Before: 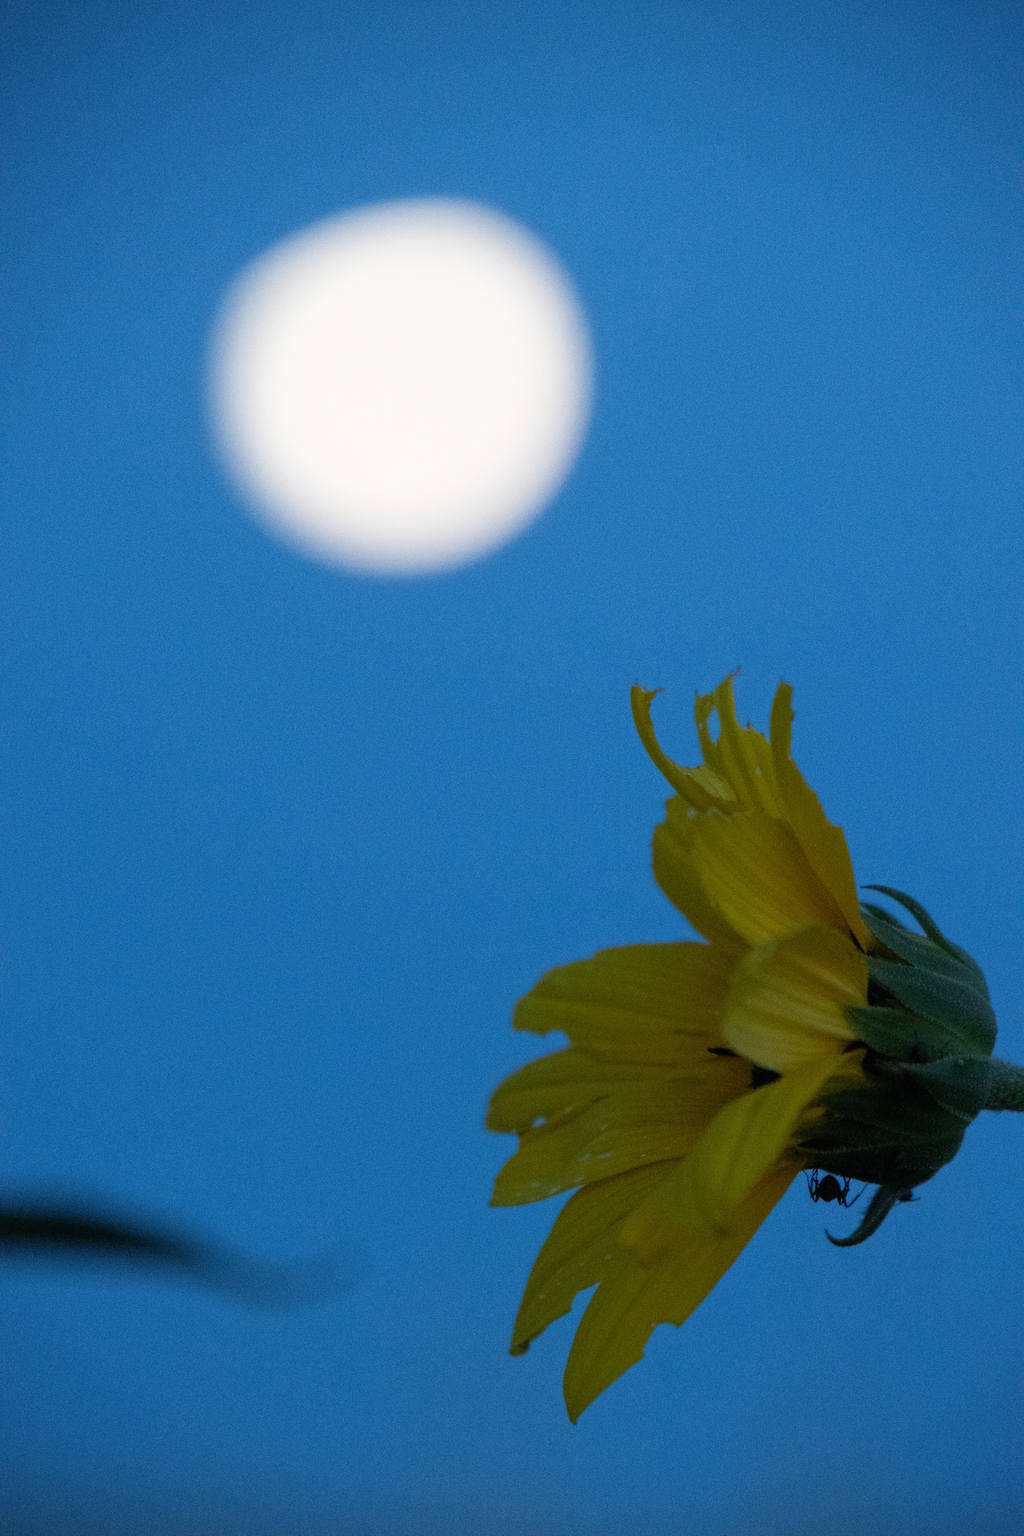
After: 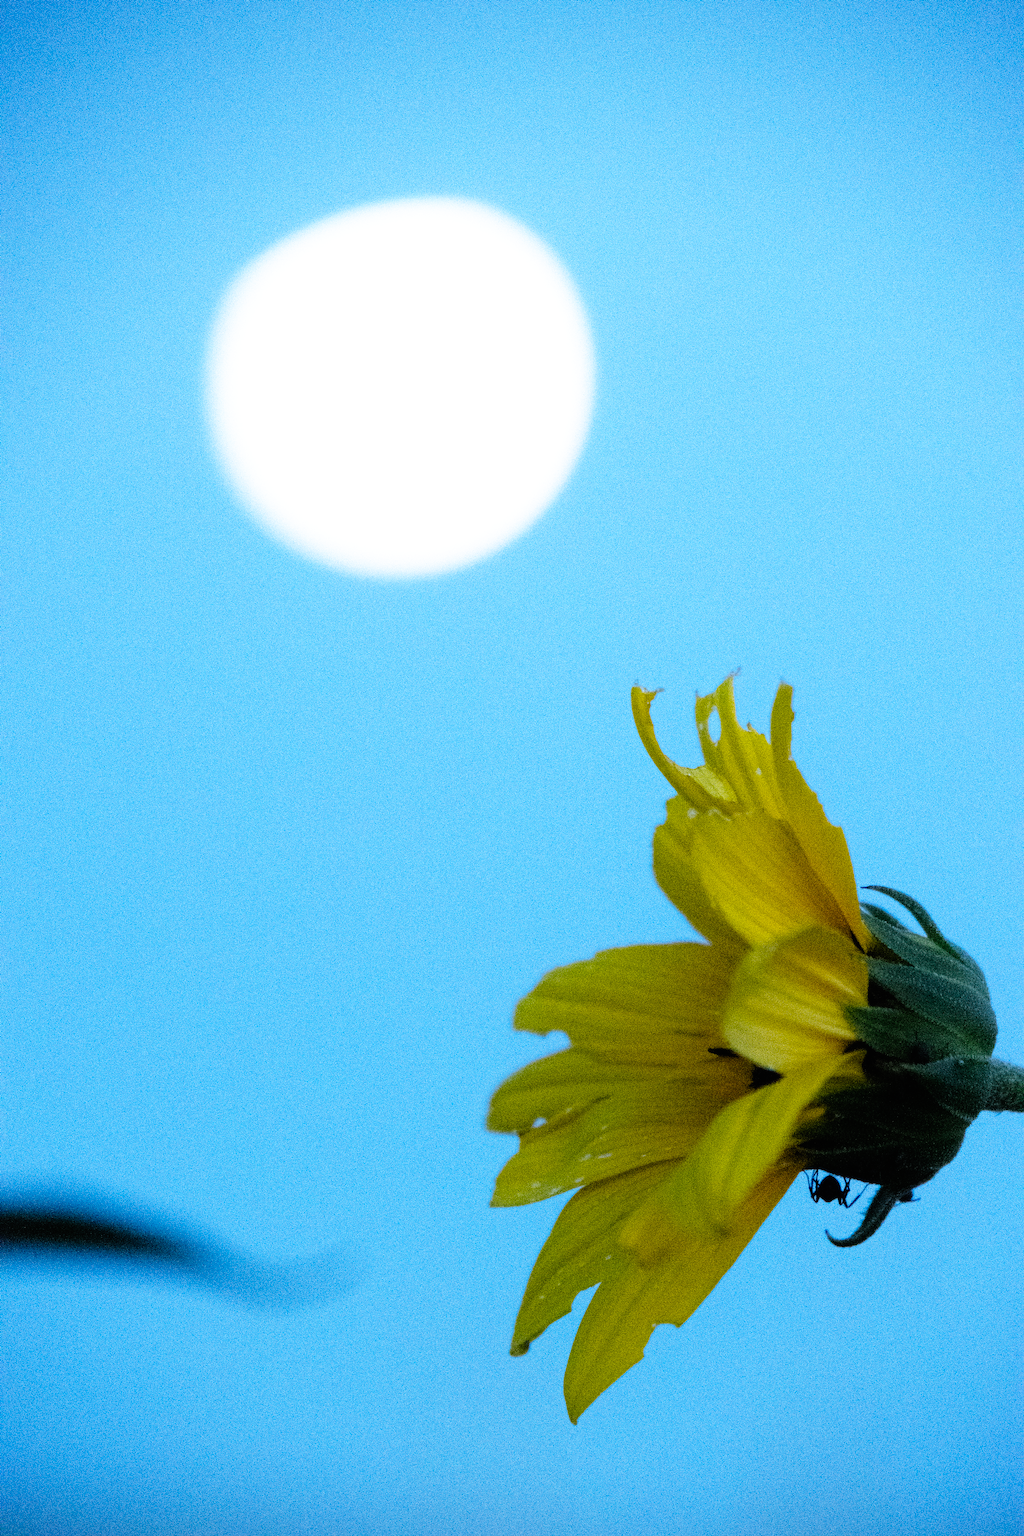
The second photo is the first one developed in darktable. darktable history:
tone equalizer: -8 EV -0.771 EV, -7 EV -0.704 EV, -6 EV -0.616 EV, -5 EV -0.376 EV, -3 EV 0.376 EV, -2 EV 0.6 EV, -1 EV 0.685 EV, +0 EV 0.759 EV, mask exposure compensation -0.49 EV
base curve: curves: ch0 [(0, 0) (0.007, 0.004) (0.027, 0.03) (0.046, 0.07) (0.207, 0.54) (0.442, 0.872) (0.673, 0.972) (1, 1)], preserve colors none
